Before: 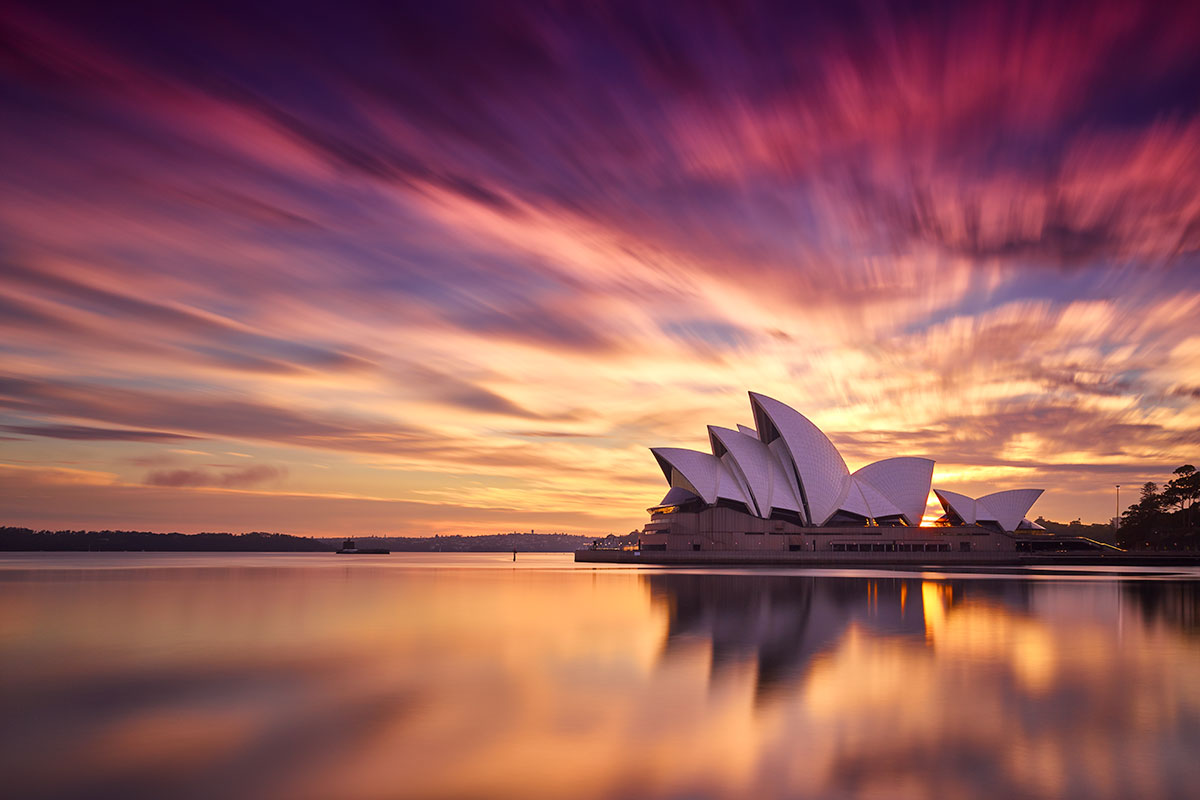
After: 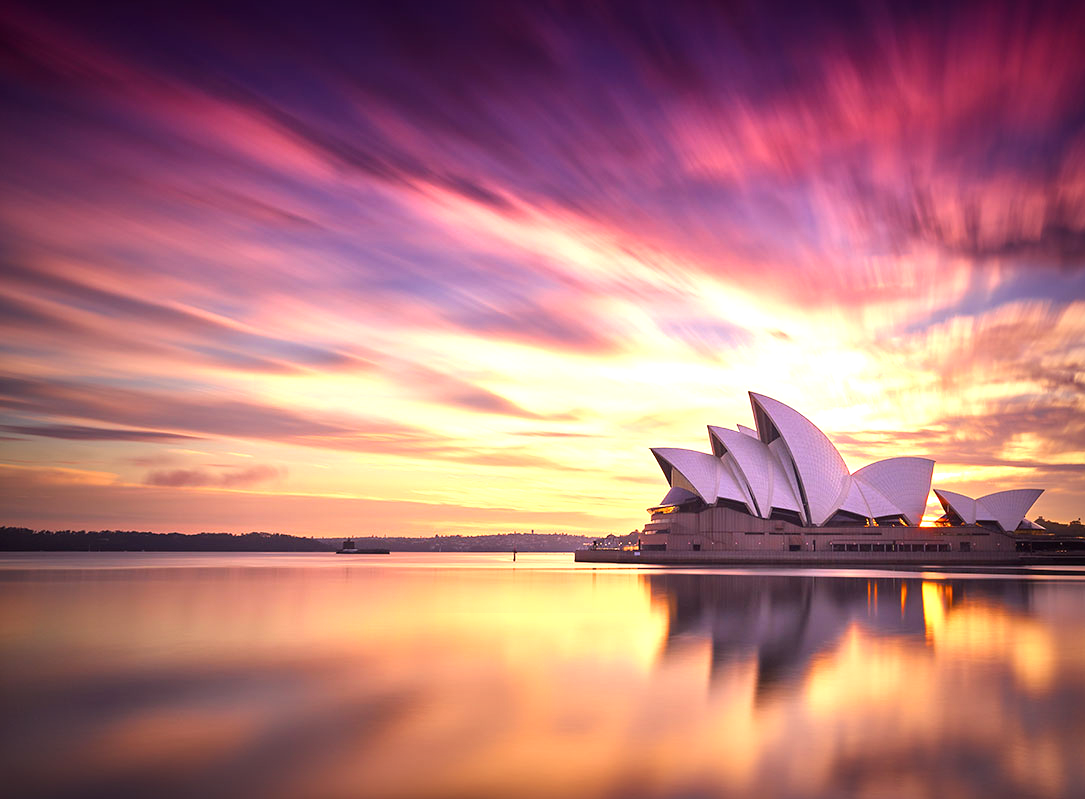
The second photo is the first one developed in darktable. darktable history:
vignetting: fall-off start 53.2%, brightness -0.594, saturation 0, automatic ratio true, width/height ratio 1.313, shape 0.22, unbound false
crop: right 9.509%, bottom 0.031%
exposure: black level correction 0, exposure 1.125 EV, compensate exposure bias true, compensate highlight preservation false
